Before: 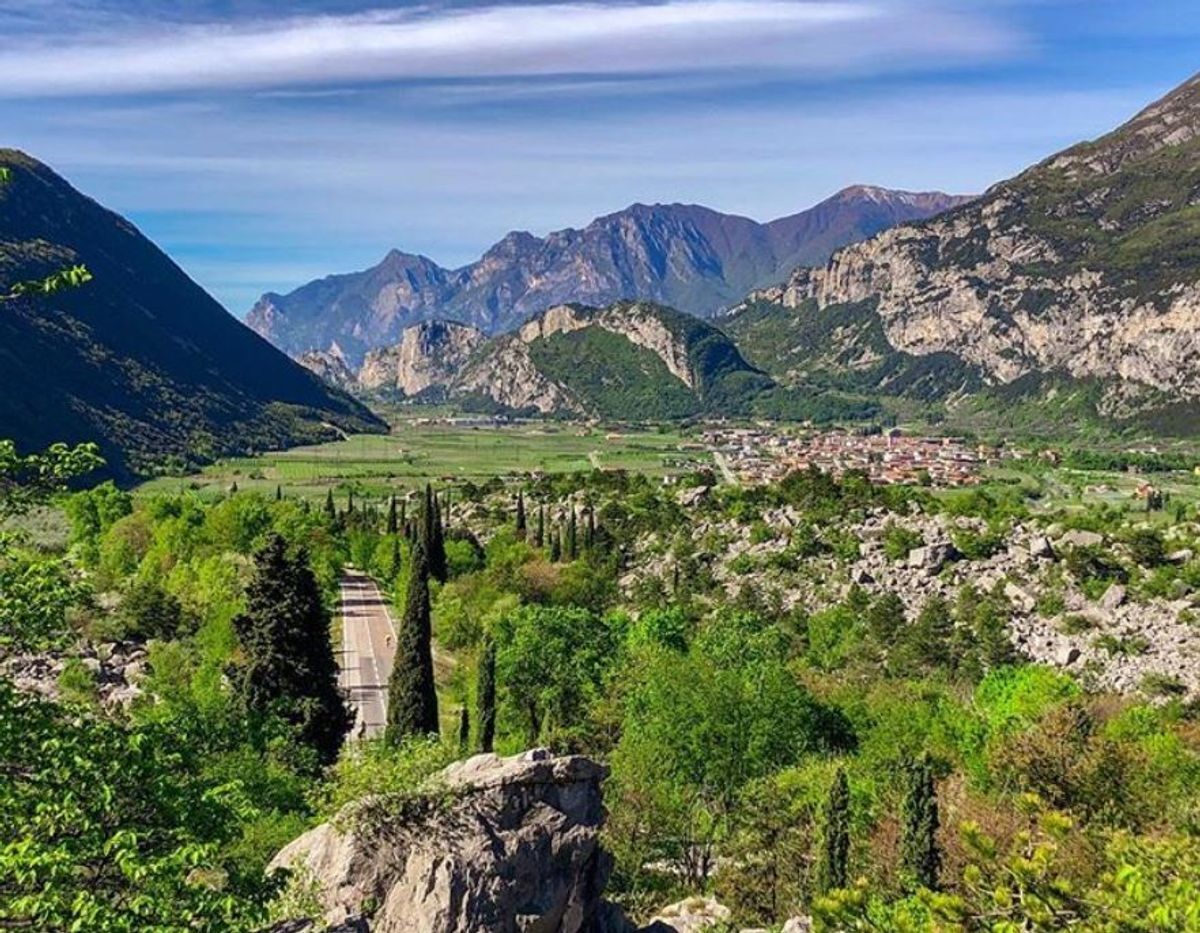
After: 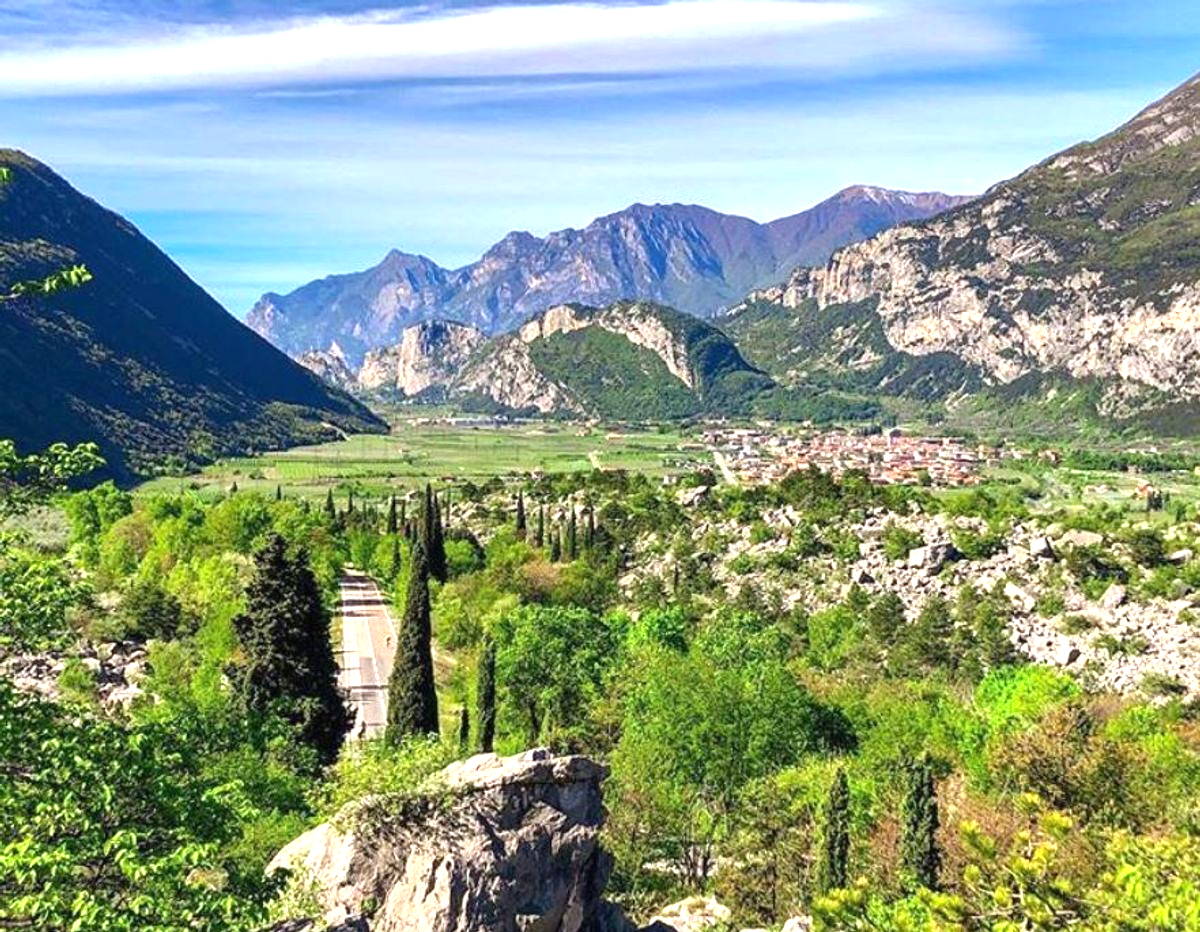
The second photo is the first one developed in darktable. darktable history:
crop: bottom 0.055%
exposure: black level correction 0, exposure 0.891 EV, compensate exposure bias true, compensate highlight preservation false
